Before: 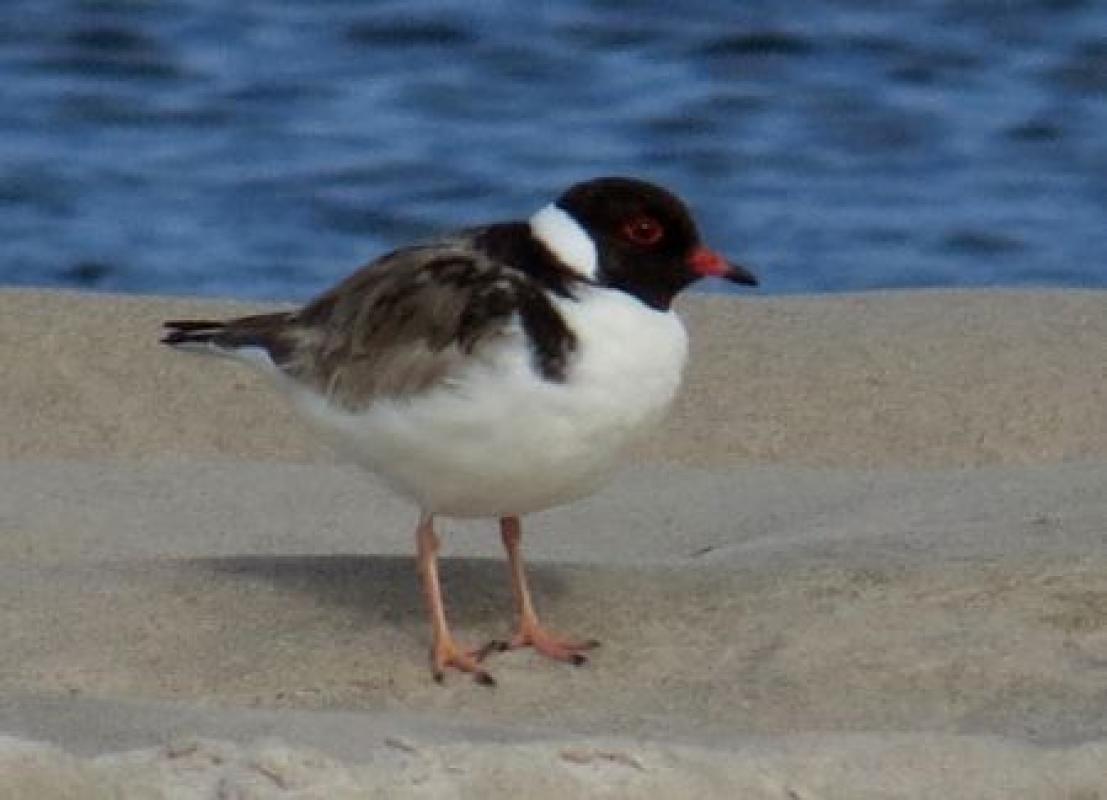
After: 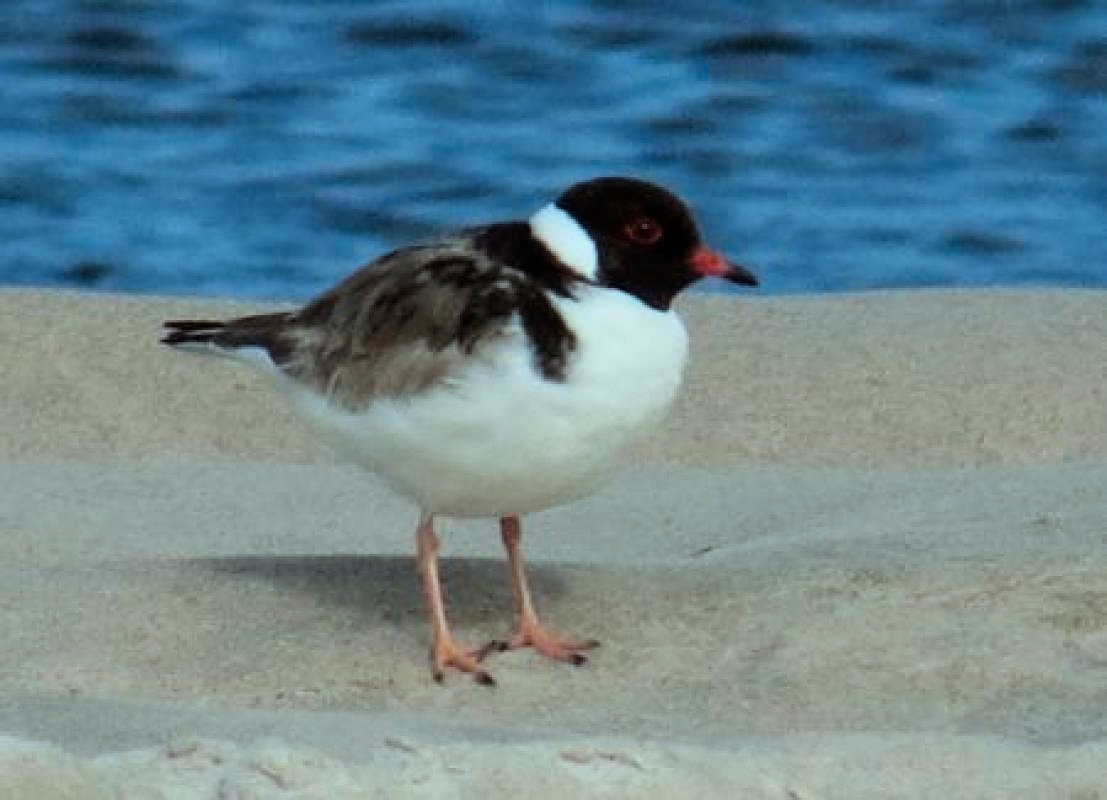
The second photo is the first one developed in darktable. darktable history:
white balance: red 1.045, blue 0.932
color correction: highlights a* -11.71, highlights b* -15.58
tone curve: curves: ch0 [(0, 0) (0.004, 0.001) (0.133, 0.112) (0.325, 0.362) (0.832, 0.893) (1, 1)], color space Lab, linked channels, preserve colors none
